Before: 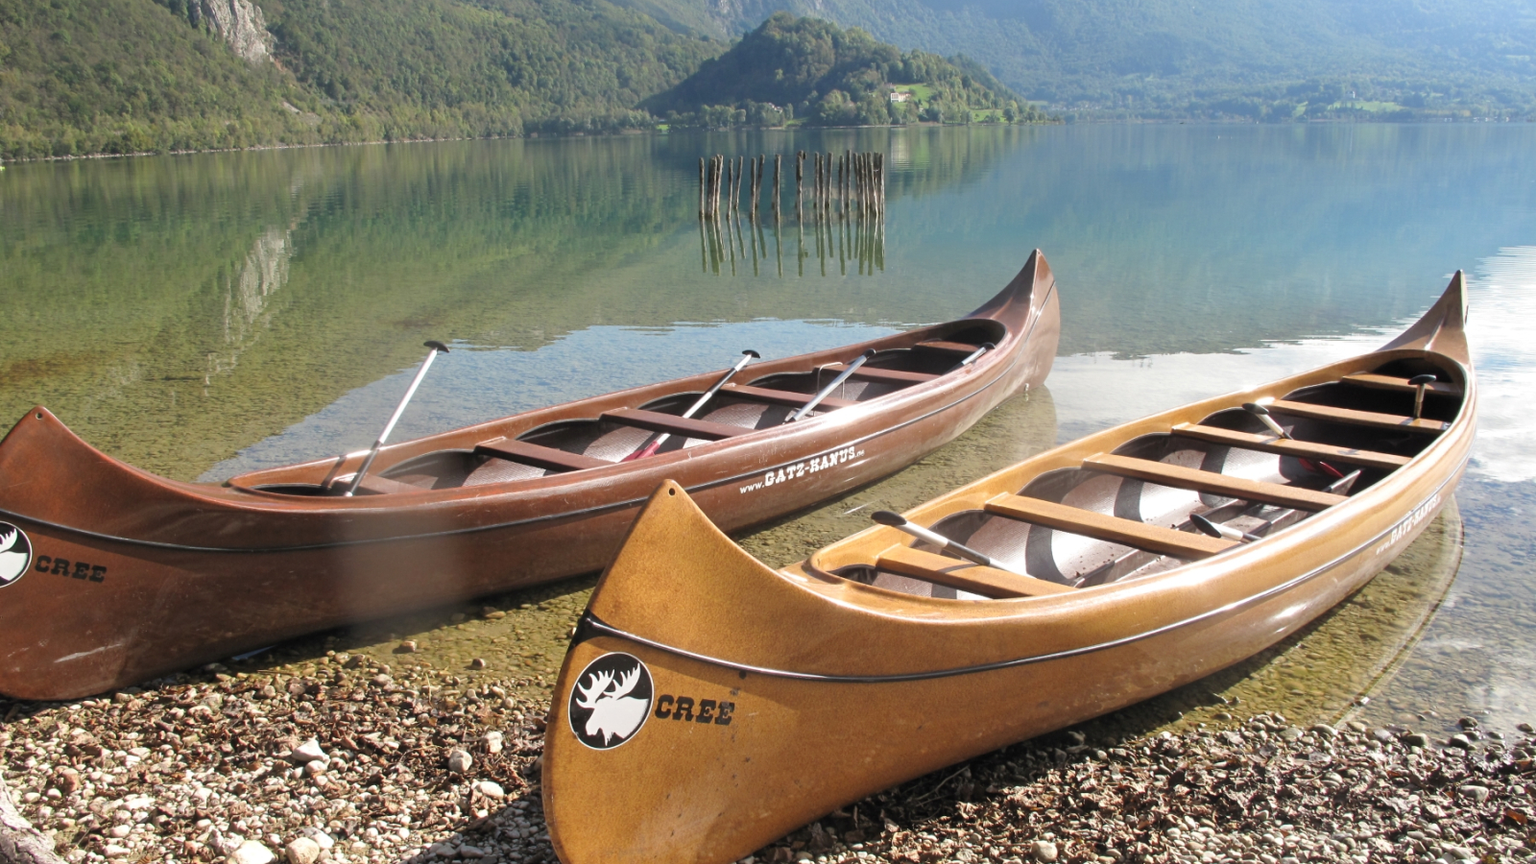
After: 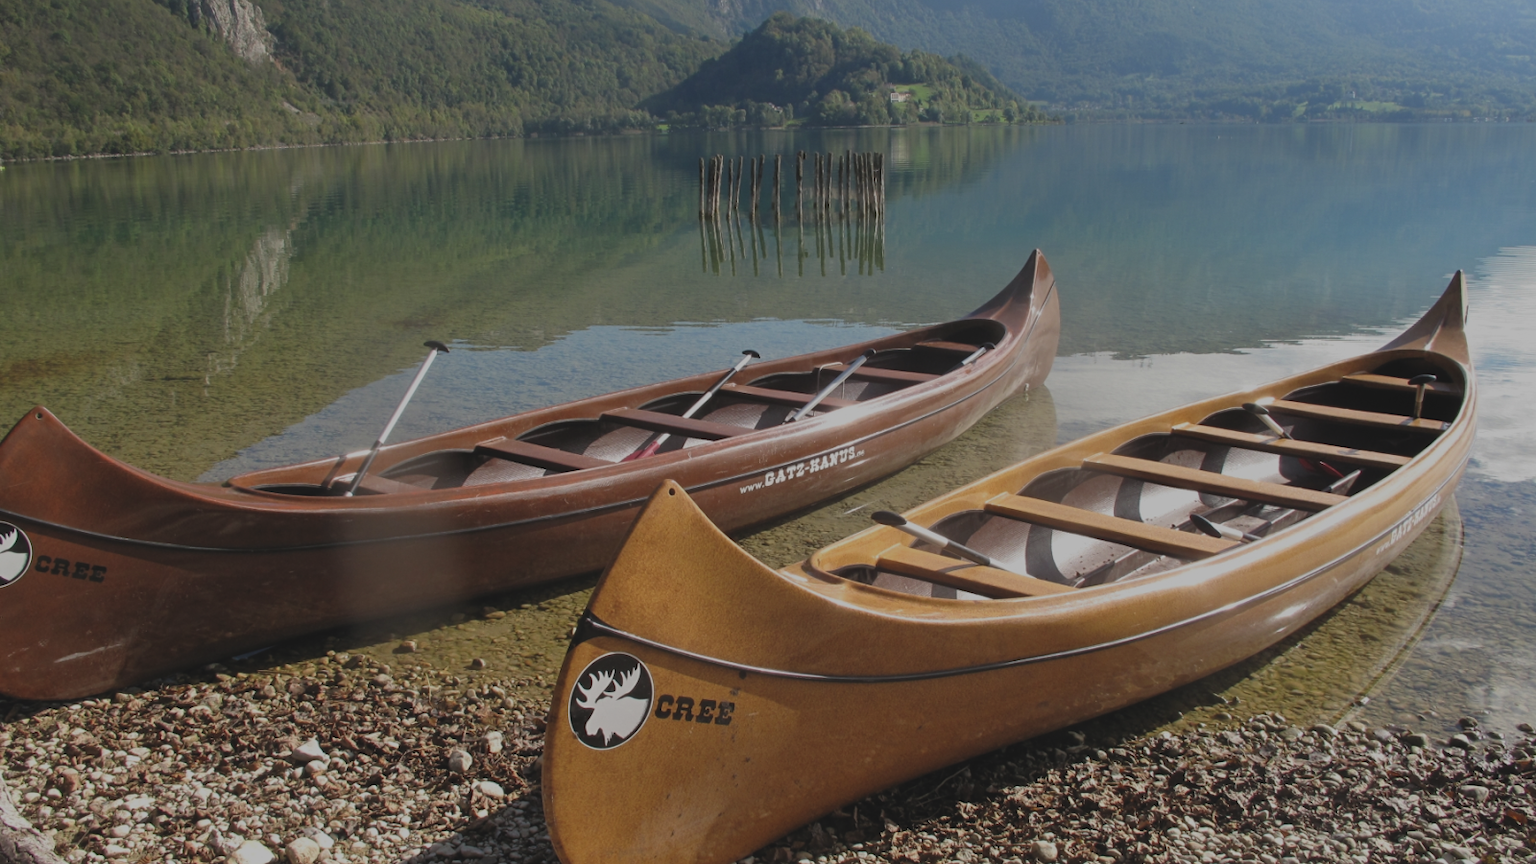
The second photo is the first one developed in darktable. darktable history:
exposure: black level correction -0.016, exposure -1.093 EV, compensate highlight preservation false
